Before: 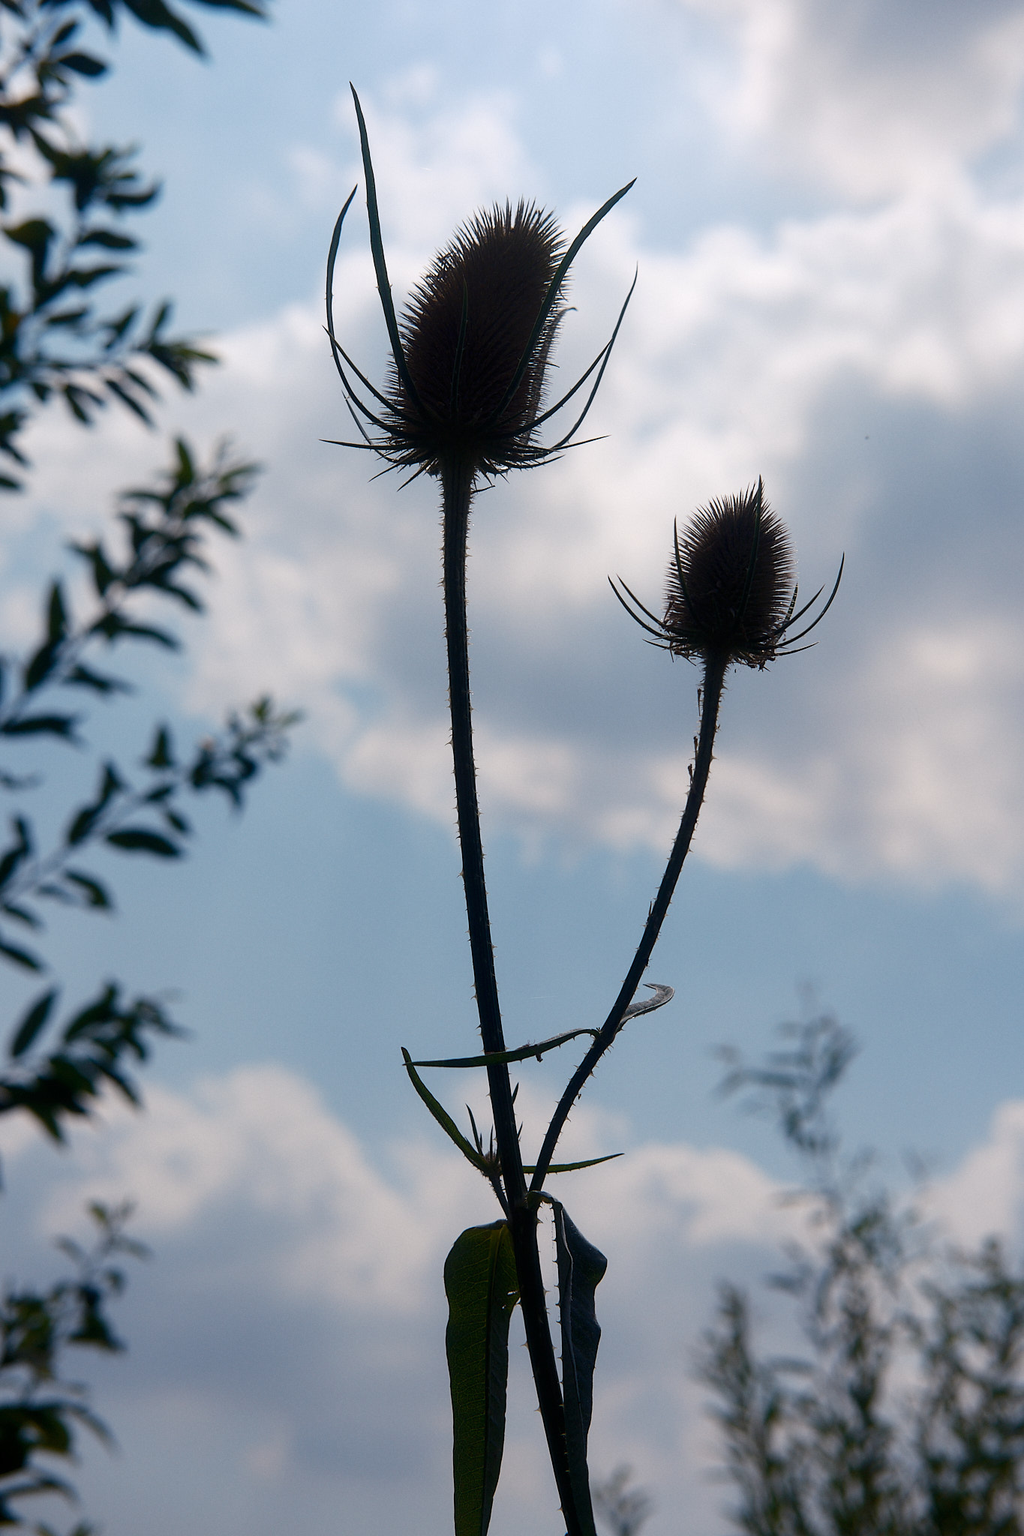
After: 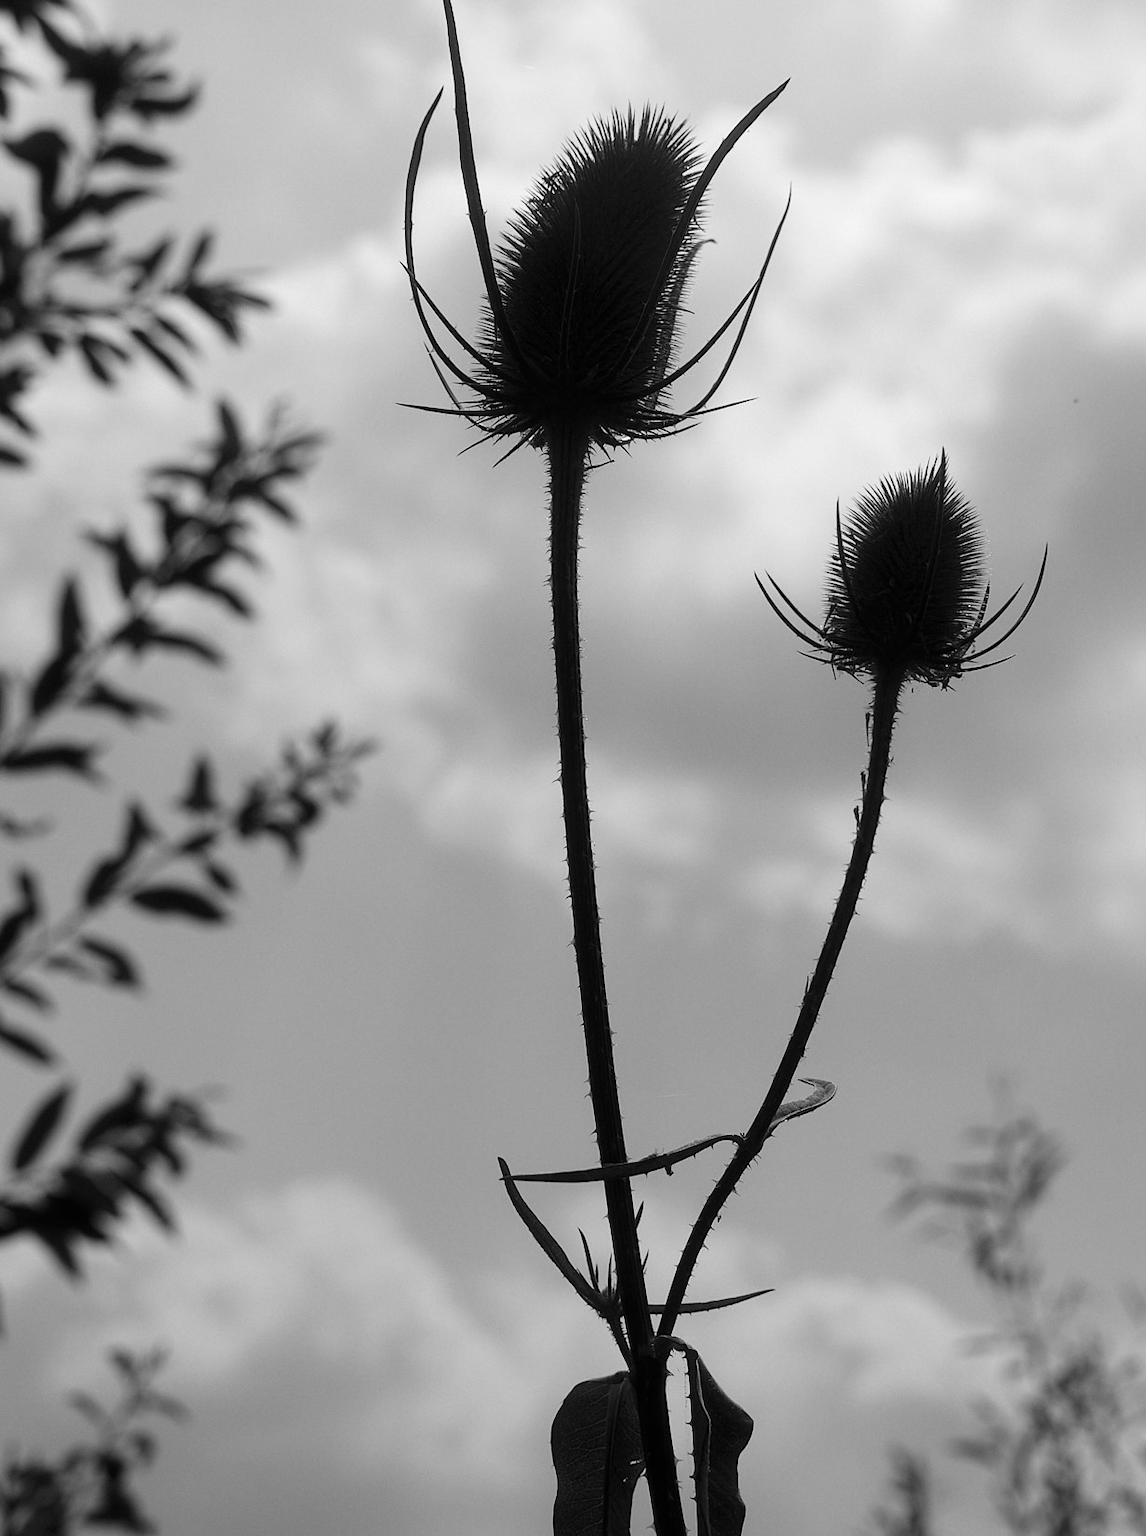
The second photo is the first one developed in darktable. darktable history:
crop: top 7.49%, right 9.717%, bottom 11.943%
monochrome: on, module defaults
